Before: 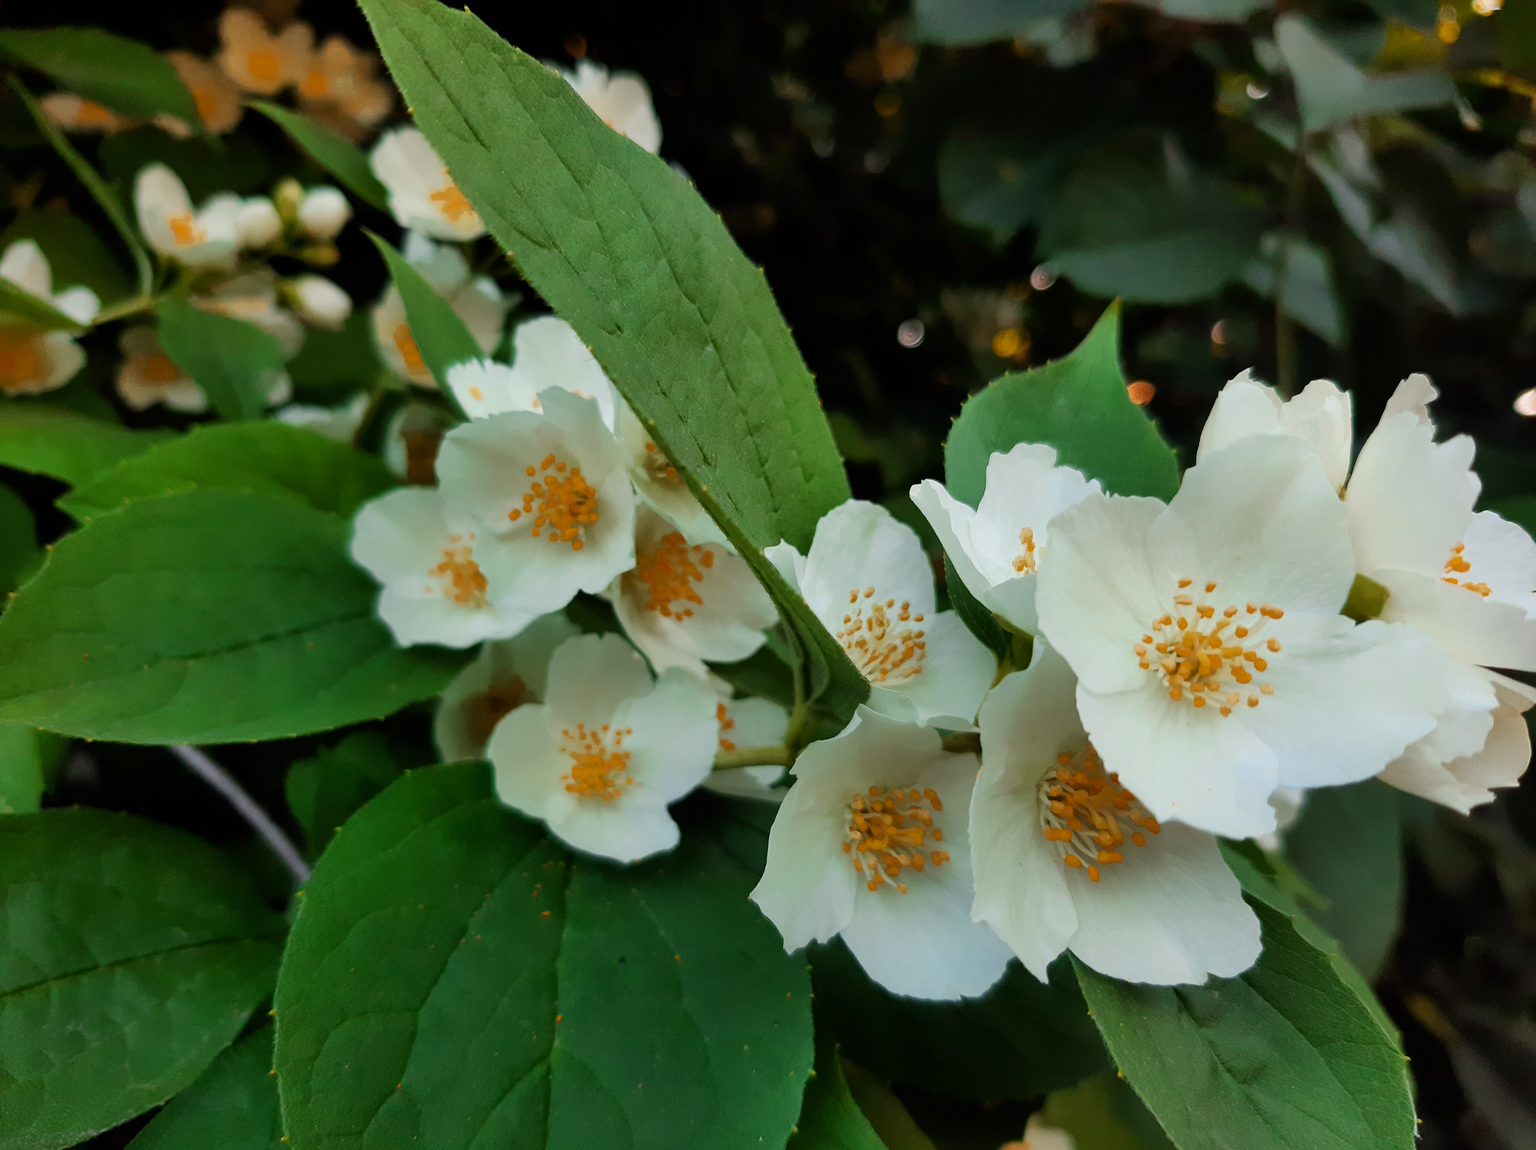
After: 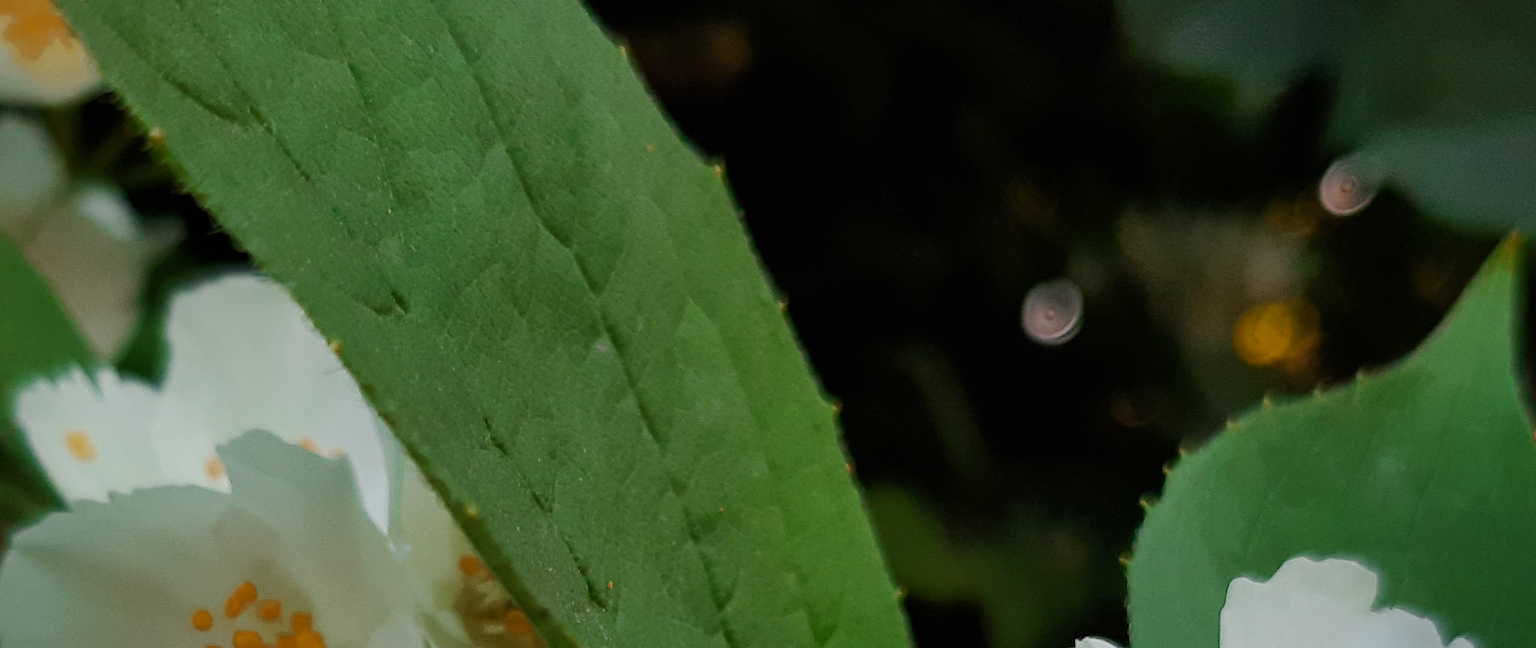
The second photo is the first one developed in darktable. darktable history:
tone equalizer: -8 EV 0.269 EV, -7 EV 0.452 EV, -6 EV 0.412 EV, -5 EV 0.248 EV, -3 EV -0.282 EV, -2 EV -0.431 EV, -1 EV -0.442 EV, +0 EV -0.265 EV
crop: left 28.666%, top 16.864%, right 26.588%, bottom 57.887%
vignetting: fall-off radius 60.81%, saturation -0.002, center (-0.075, 0.066), unbound false
